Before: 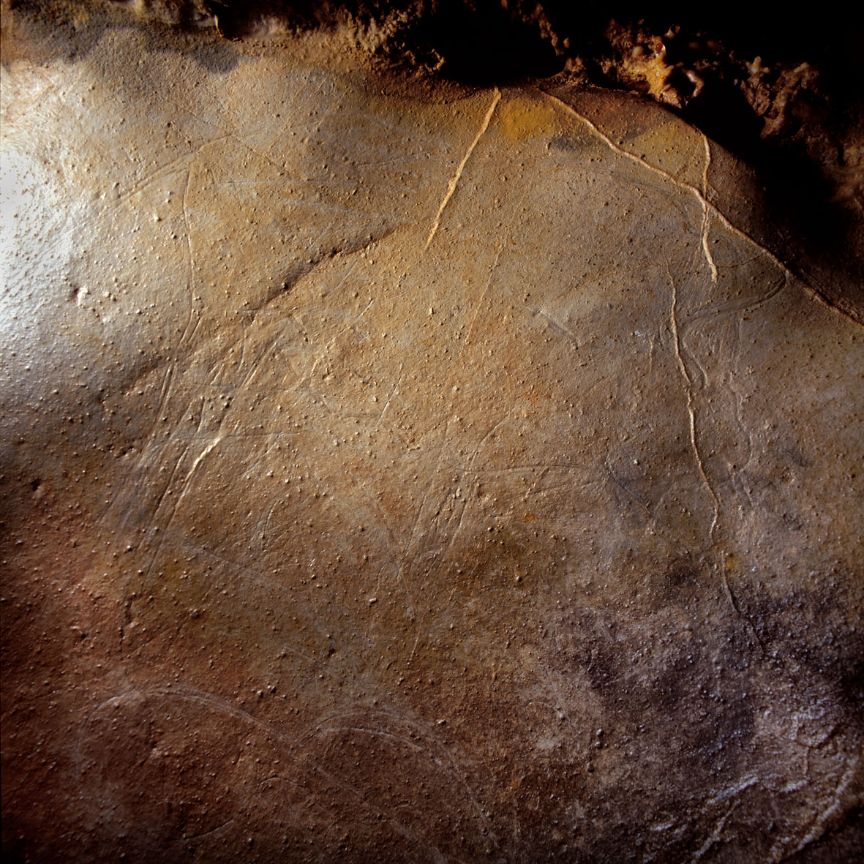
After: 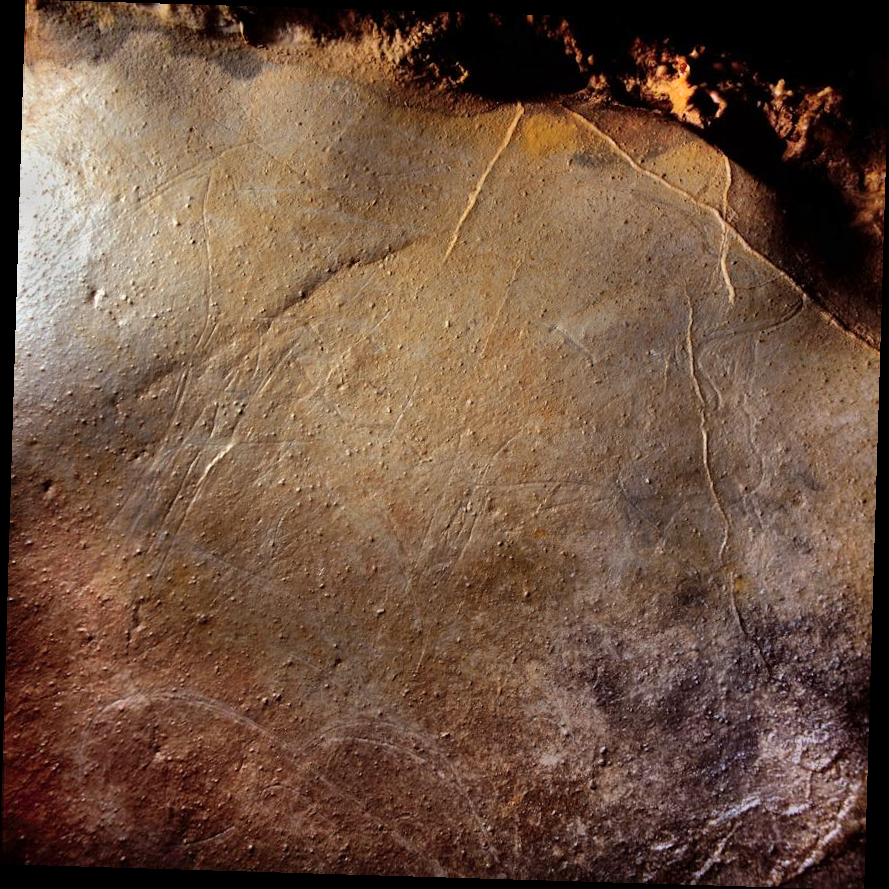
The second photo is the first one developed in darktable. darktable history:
shadows and highlights: soften with gaussian
rotate and perspective: rotation 1.72°, automatic cropping off
